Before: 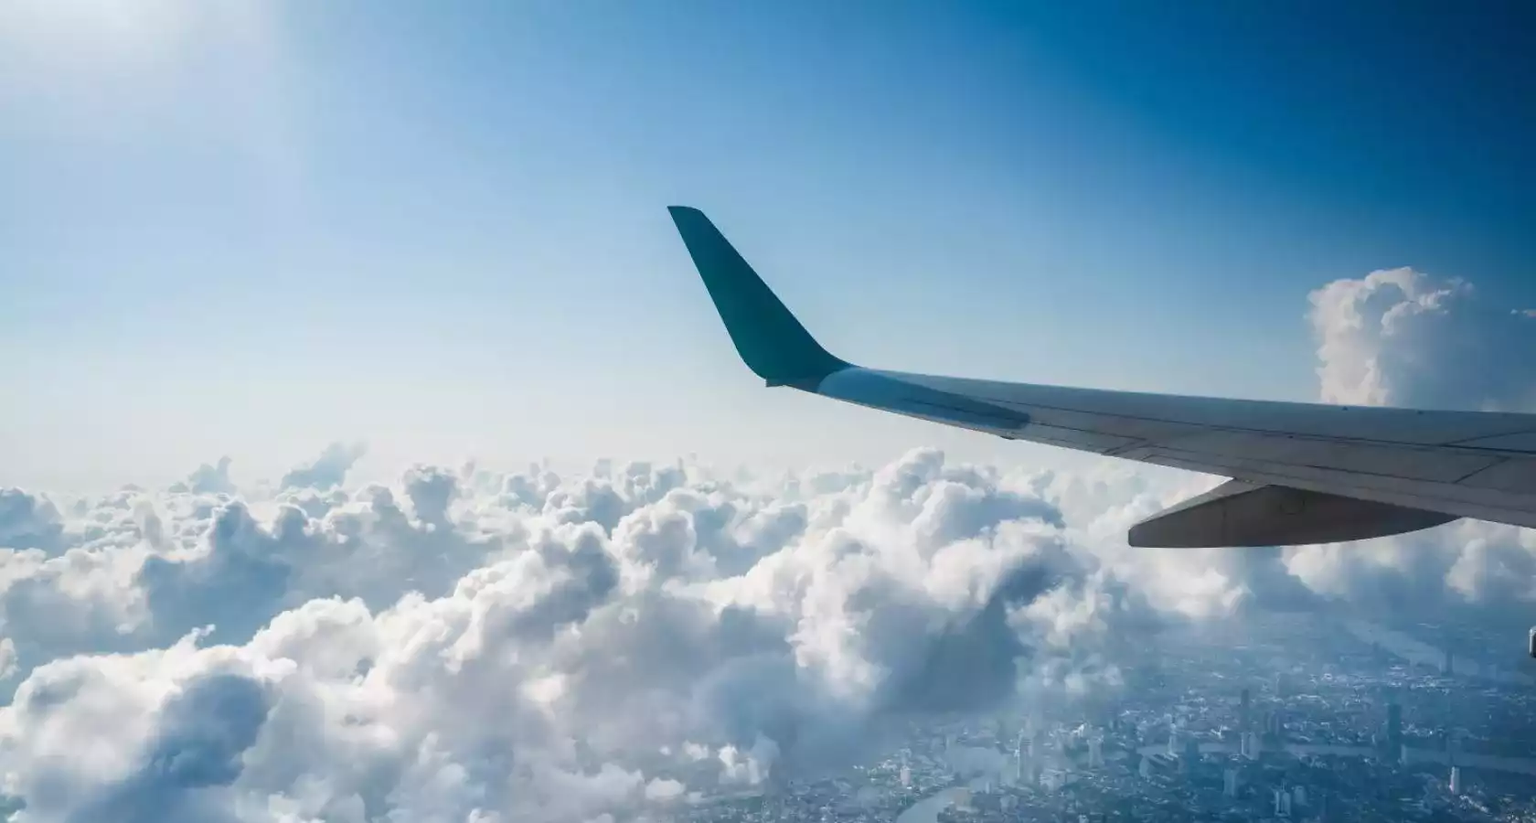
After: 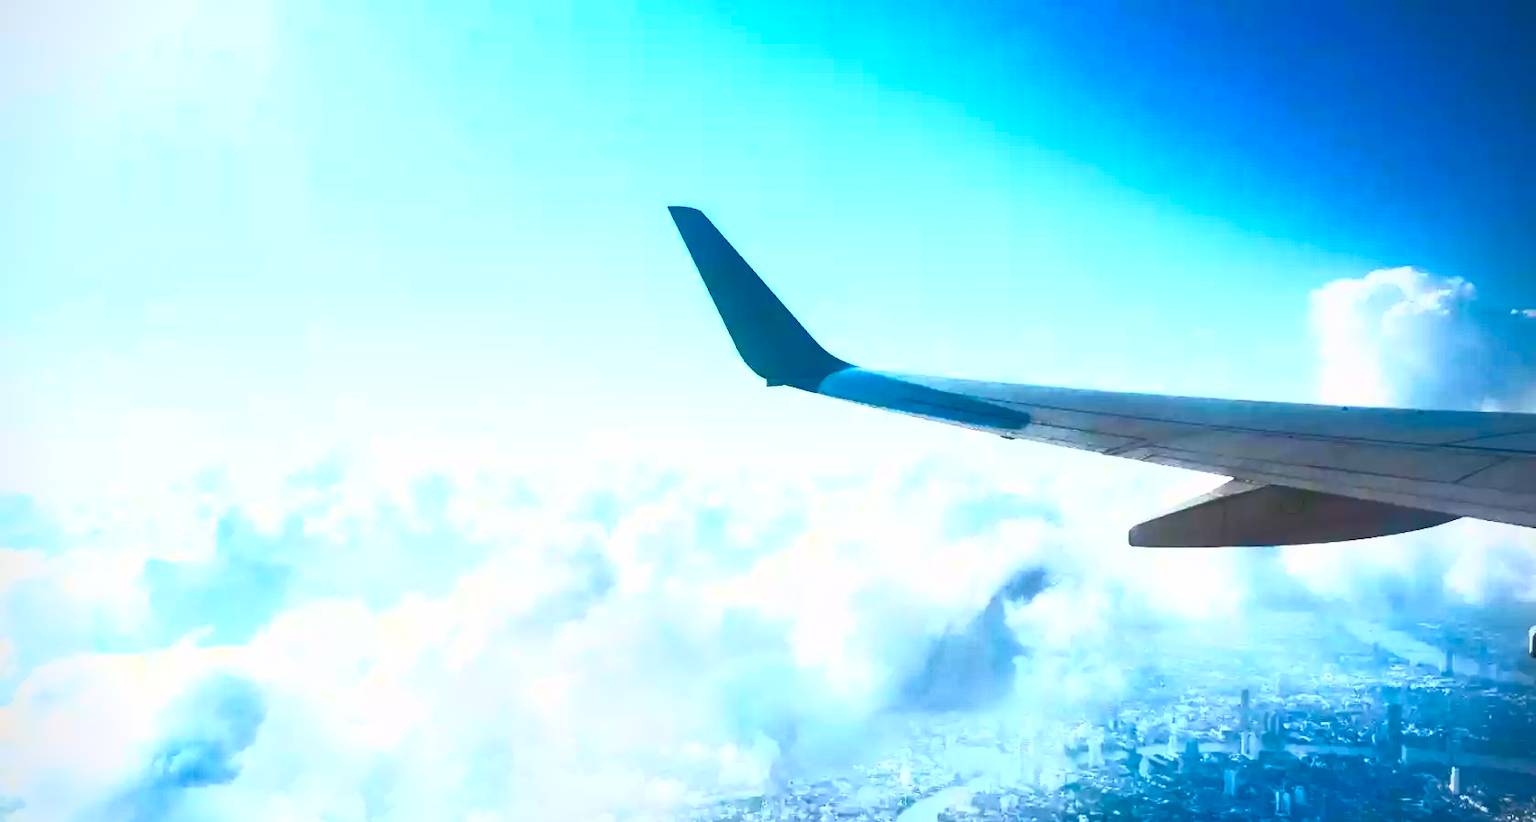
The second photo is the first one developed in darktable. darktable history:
vignetting: fall-off start 91.19%
contrast brightness saturation: contrast 1, brightness 1, saturation 1
